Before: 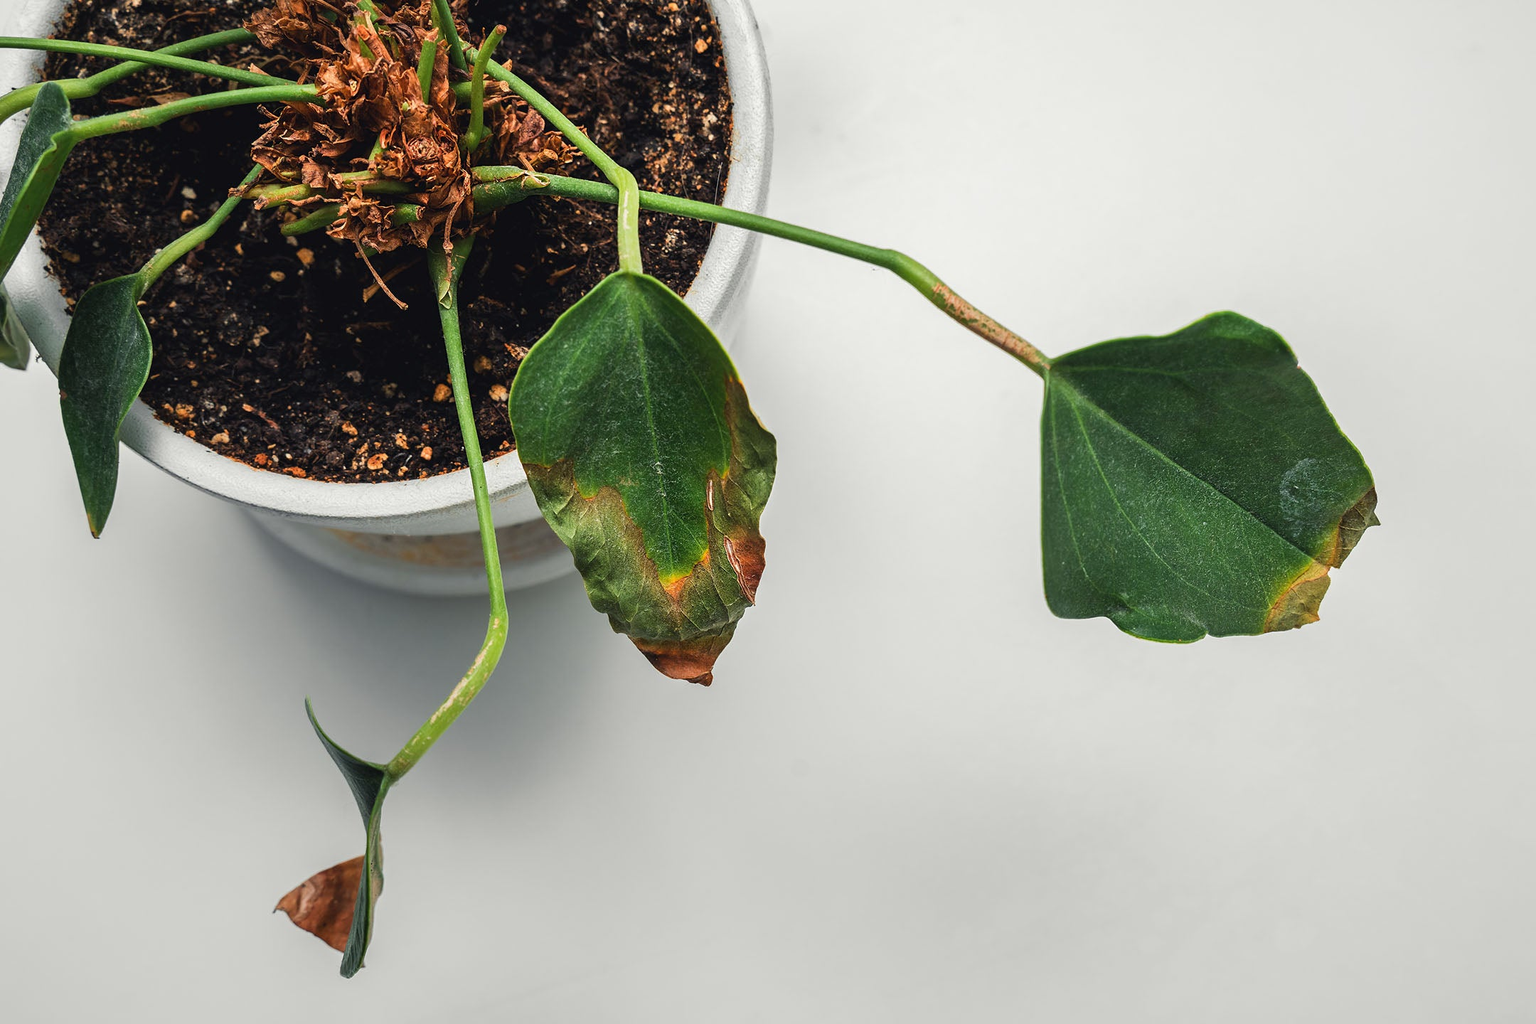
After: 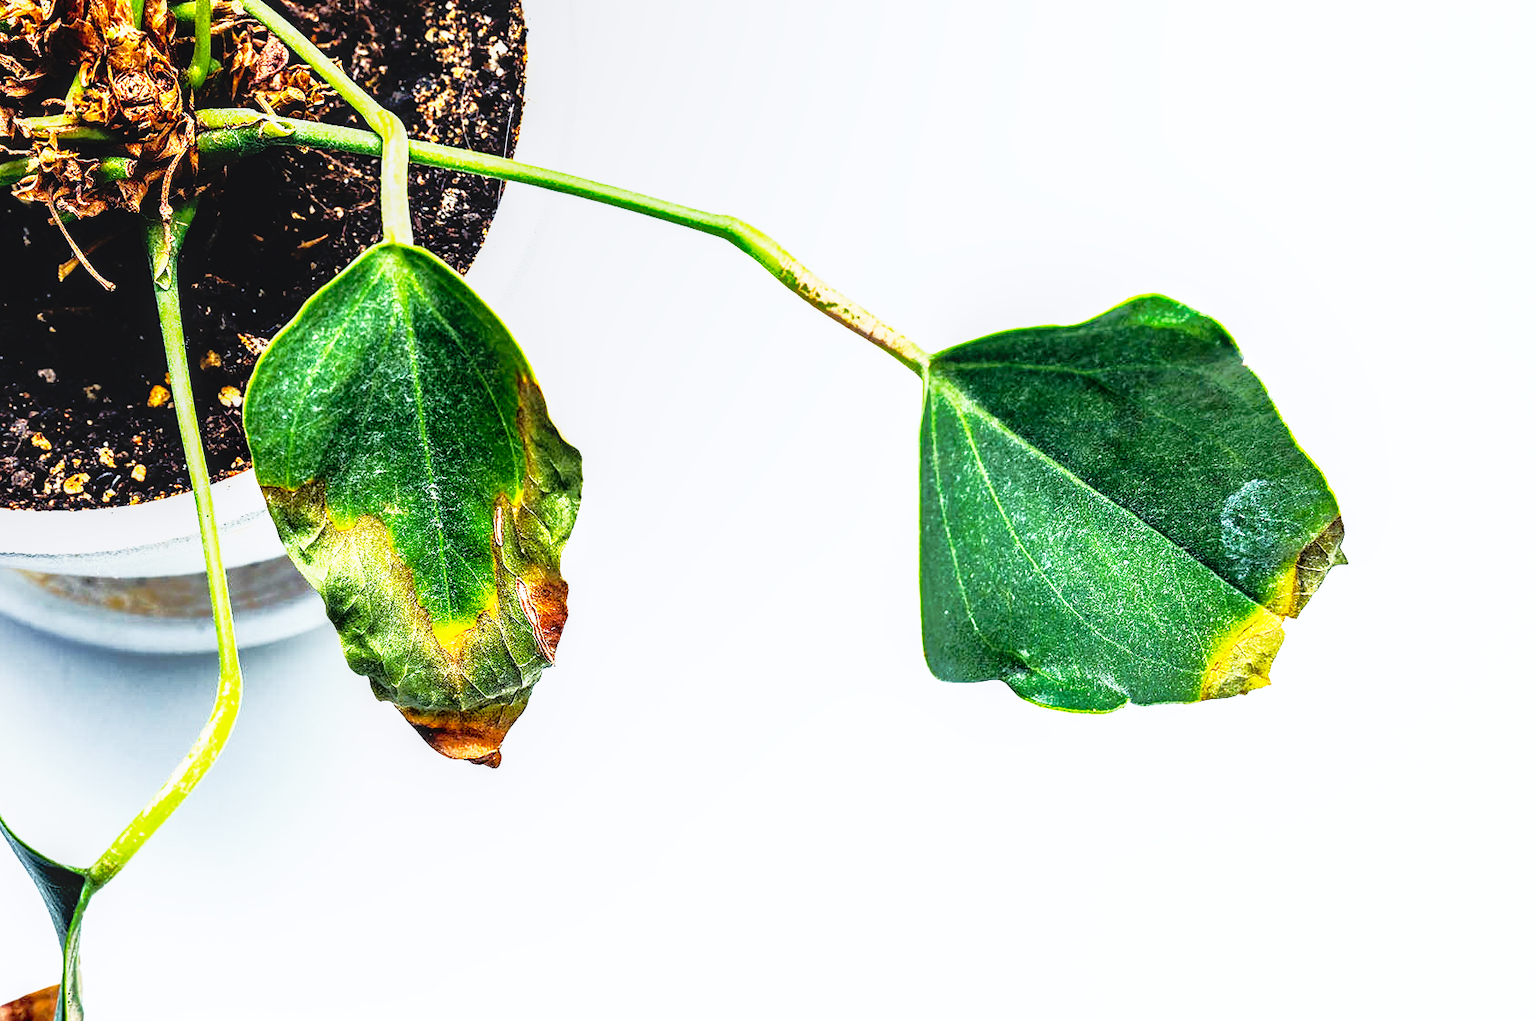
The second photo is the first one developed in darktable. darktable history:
white balance: red 0.926, green 1.003, blue 1.133
color balance rgb: perceptual saturation grading › global saturation 20%, global vibrance 20%
crop and rotate: left 20.74%, top 7.912%, right 0.375%, bottom 13.378%
rgb curve: curves: ch0 [(0, 0) (0.21, 0.15) (0.24, 0.21) (0.5, 0.75) (0.75, 0.96) (0.89, 0.99) (1, 1)]; ch1 [(0, 0.02) (0.21, 0.13) (0.25, 0.2) (0.5, 0.67) (0.75, 0.9) (0.89, 0.97) (1, 1)]; ch2 [(0, 0.02) (0.21, 0.13) (0.25, 0.2) (0.5, 0.67) (0.75, 0.9) (0.89, 0.97) (1, 1)], compensate middle gray true
base curve: curves: ch0 [(0, 0) (0.012, 0.01) (0.073, 0.168) (0.31, 0.711) (0.645, 0.957) (1, 1)], preserve colors none
shadows and highlights: on, module defaults
local contrast: on, module defaults
